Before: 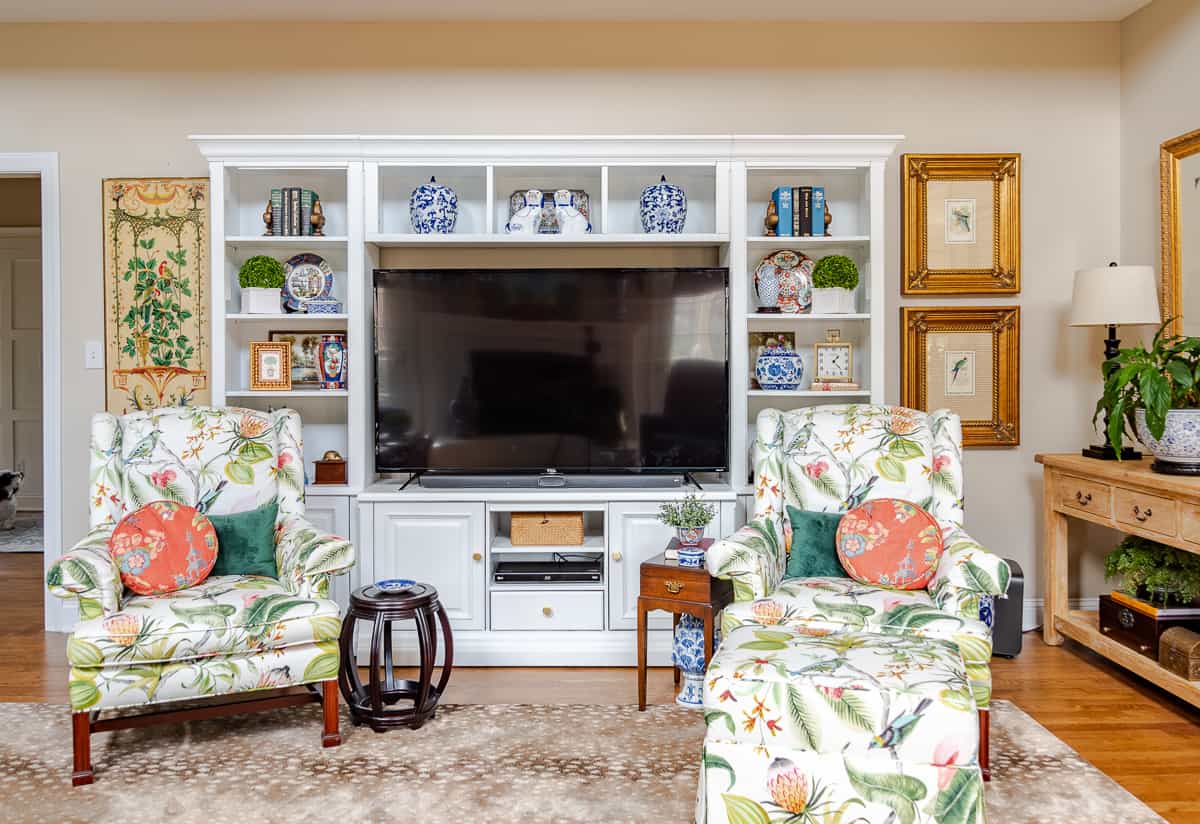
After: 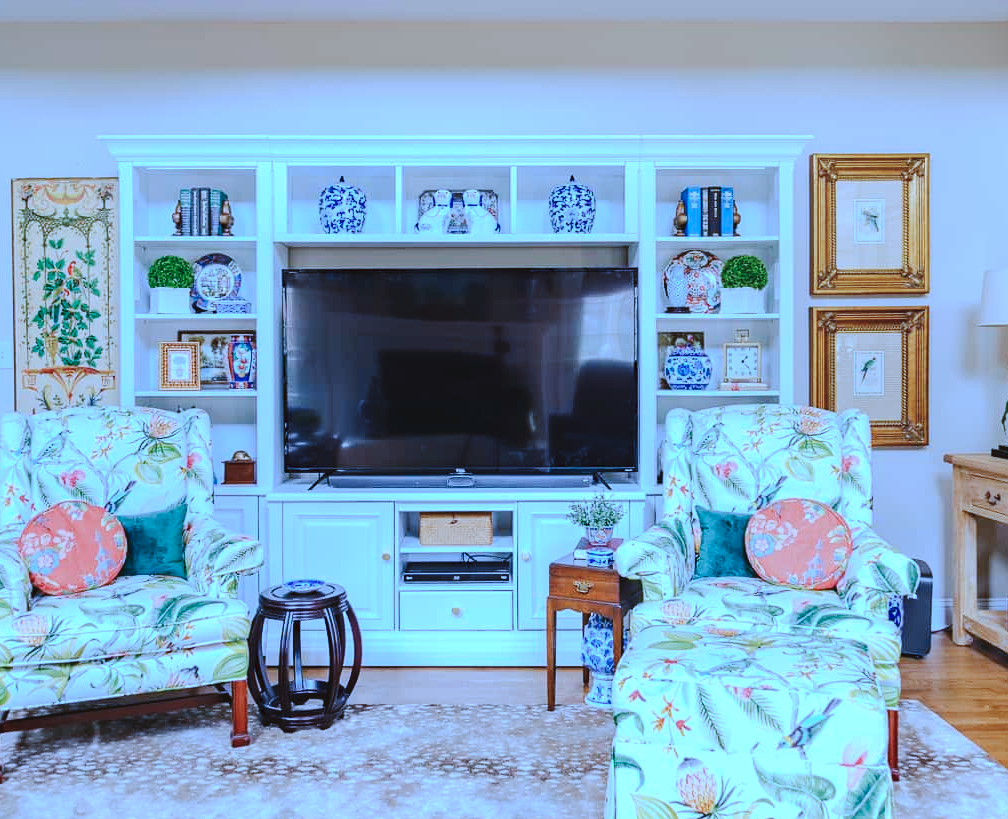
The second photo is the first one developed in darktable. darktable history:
color calibration: illuminant as shot in camera, x 0.442, y 0.413, temperature 2903.13 K
tone curve: curves: ch0 [(0, 0) (0.003, 0.054) (0.011, 0.058) (0.025, 0.069) (0.044, 0.087) (0.069, 0.1) (0.1, 0.123) (0.136, 0.152) (0.177, 0.183) (0.224, 0.234) (0.277, 0.291) (0.335, 0.367) (0.399, 0.441) (0.468, 0.524) (0.543, 0.6) (0.623, 0.673) (0.709, 0.744) (0.801, 0.812) (0.898, 0.89) (1, 1)], preserve colors none
crop: left 7.598%, right 7.873%
